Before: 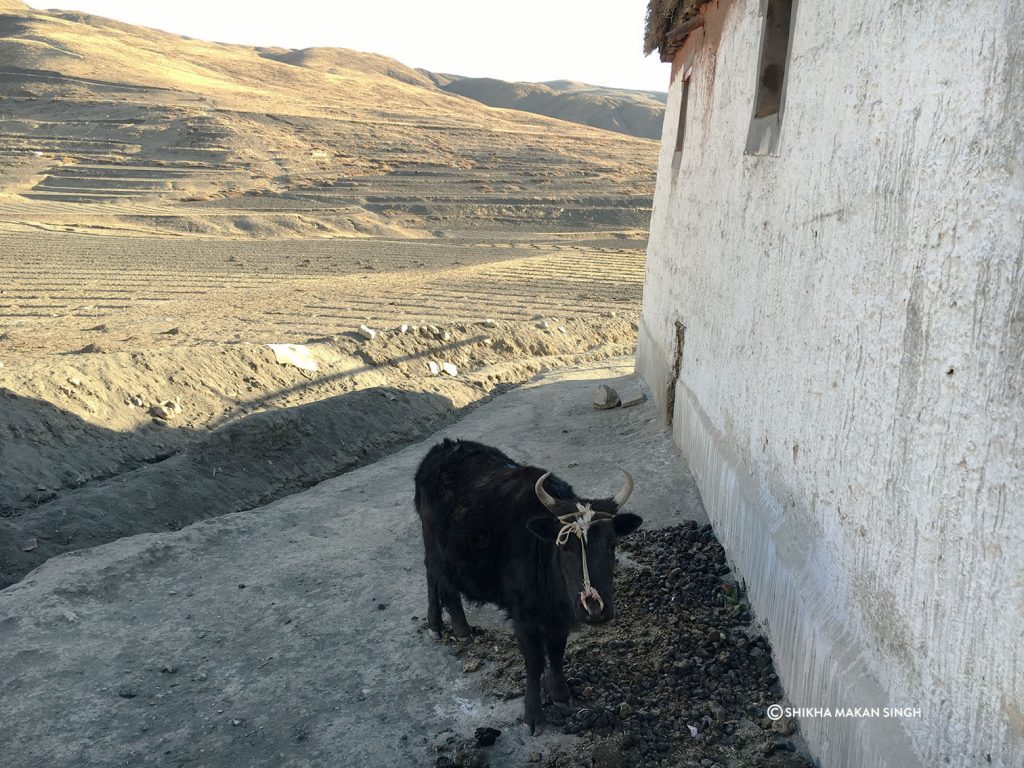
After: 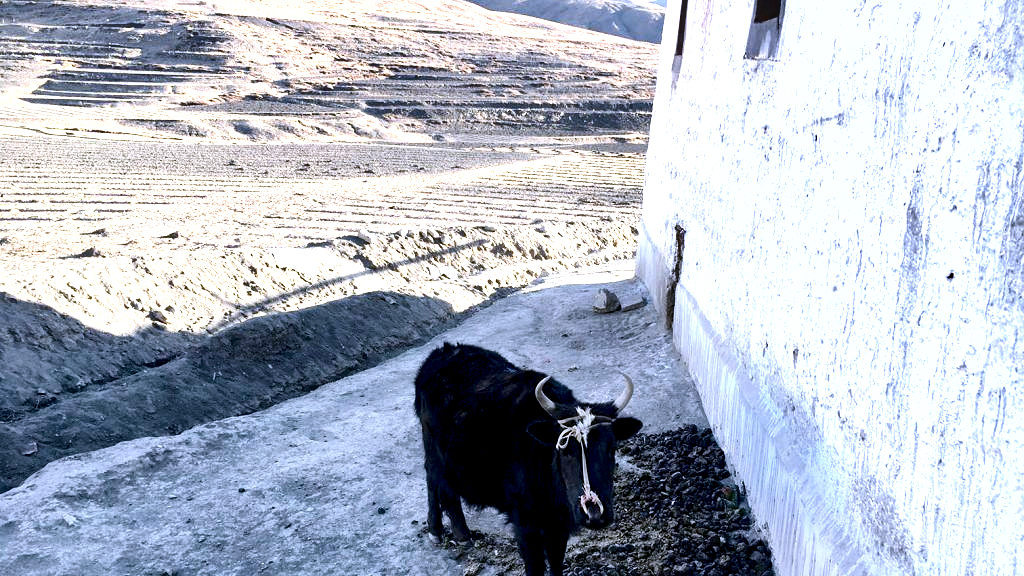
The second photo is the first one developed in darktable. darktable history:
exposure: black level correction 0.008, exposure 0.986 EV, compensate highlight preservation false
crop and rotate: top 12.507%, bottom 12.471%
shadows and highlights: low approximation 0.01, soften with gaussian
local contrast: mode bilateral grid, contrast 25, coarseness 60, detail 151%, midtone range 0.2
contrast brightness saturation: contrast 0.217
color calibration: gray › normalize channels true, illuminant as shot in camera, x 0.379, y 0.397, temperature 4142.22 K, gamut compression 0.02
